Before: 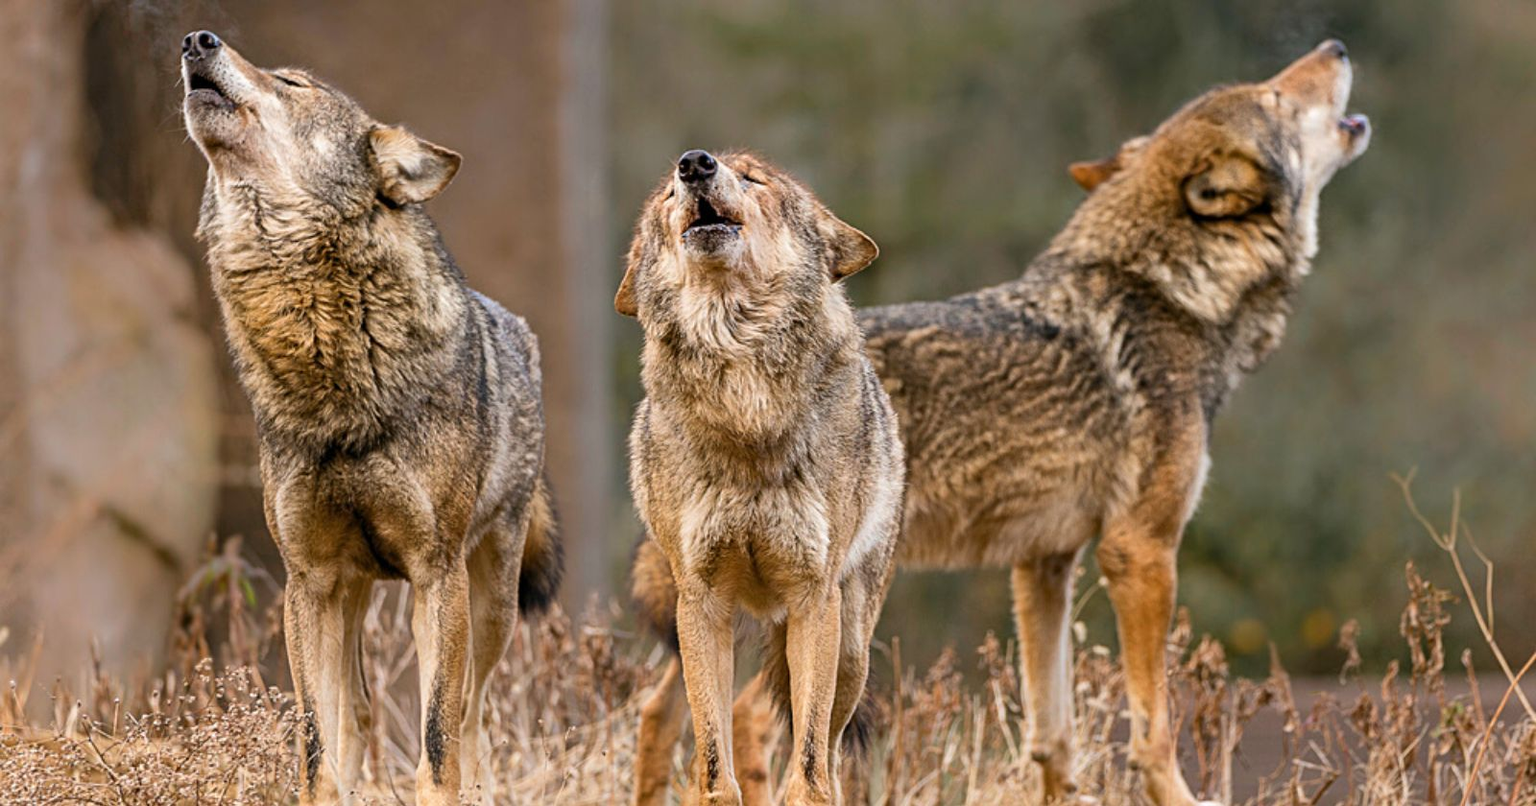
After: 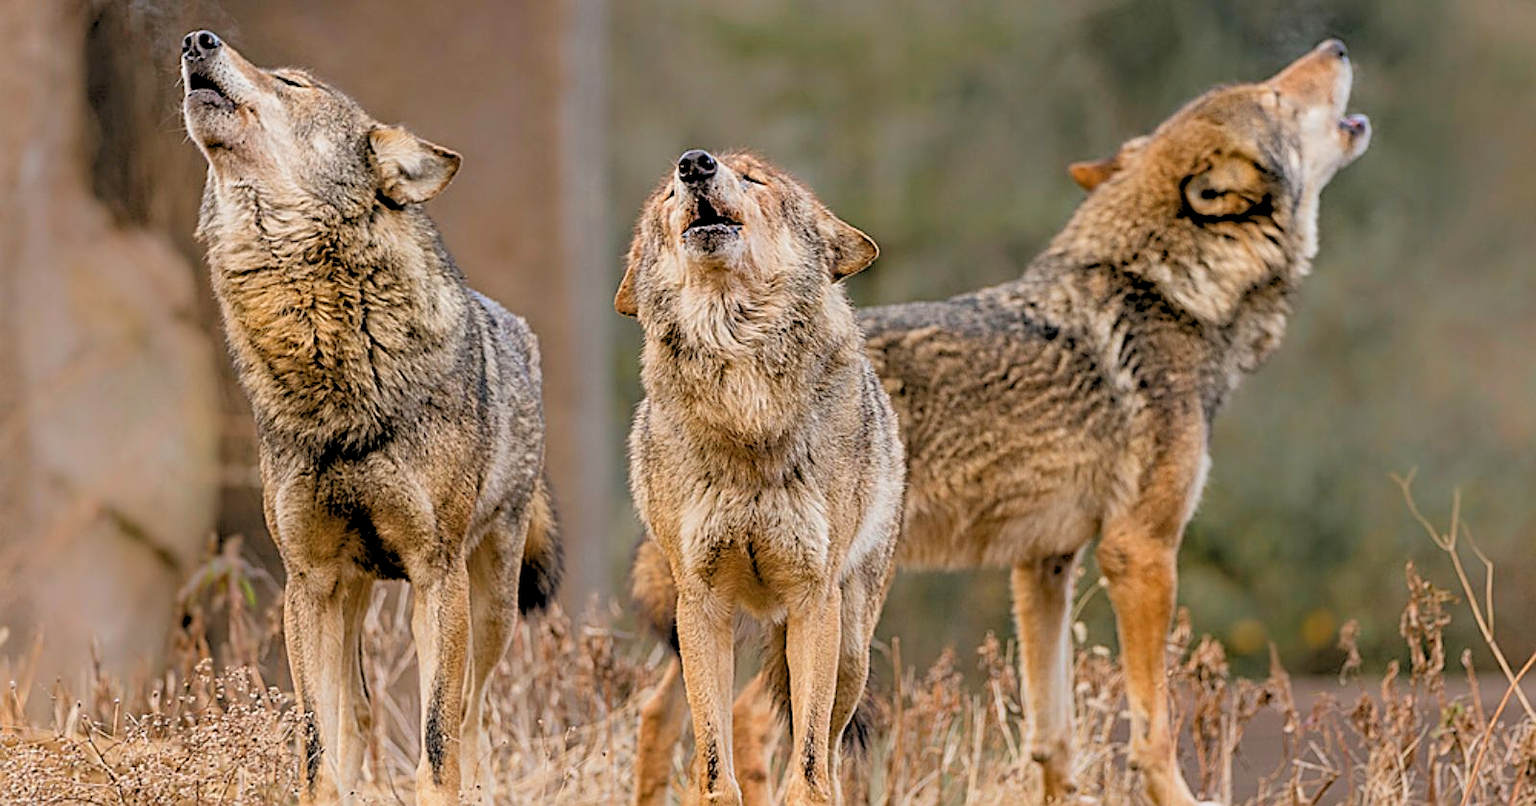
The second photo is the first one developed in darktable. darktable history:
sharpen: on, module defaults
rgb levels: preserve colors sum RGB, levels [[0.038, 0.433, 0.934], [0, 0.5, 1], [0, 0.5, 1]]
